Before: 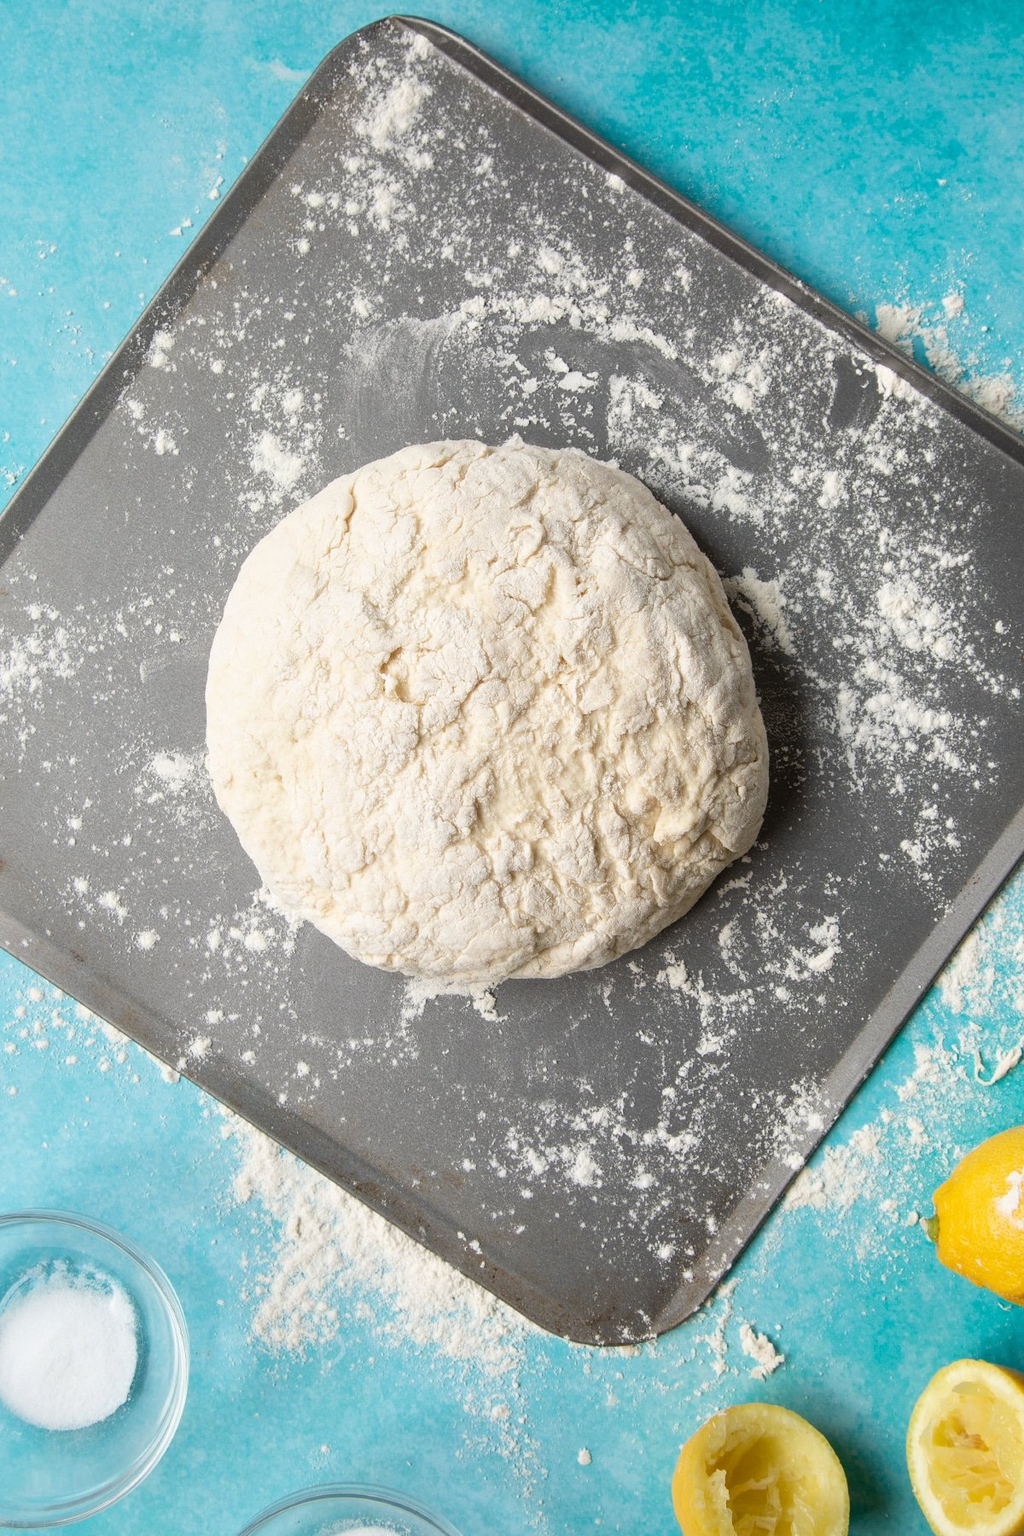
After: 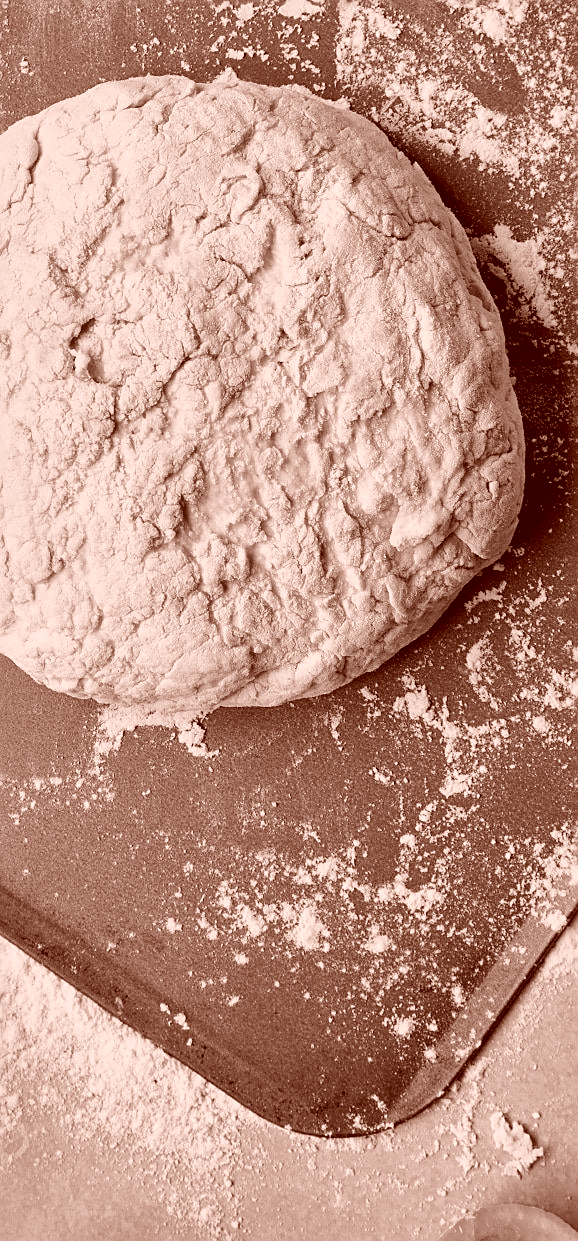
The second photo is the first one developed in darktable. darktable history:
sharpen: on, module defaults
crop: left 31.403%, top 24.468%, right 20.399%, bottom 6.578%
color correction: highlights a* 9.54, highlights b* 8.56, shadows a* 39.55, shadows b* 39.97, saturation 0.815
tone curve: curves: ch0 [(0, 0) (0.035, 0.017) (0.131, 0.108) (0.279, 0.279) (0.476, 0.554) (0.617, 0.693) (0.704, 0.77) (0.801, 0.854) (0.895, 0.927) (1, 0.976)]; ch1 [(0, 0) (0.318, 0.278) (0.444, 0.427) (0.493, 0.488) (0.504, 0.497) (0.537, 0.538) (0.594, 0.616) (0.746, 0.764) (1, 1)]; ch2 [(0, 0) (0.316, 0.292) (0.381, 0.37) (0.423, 0.448) (0.476, 0.482) (0.502, 0.495) (0.529, 0.547) (0.583, 0.608) (0.639, 0.657) (0.7, 0.7) (0.861, 0.808) (1, 0.951)], preserve colors none
shadows and highlights: low approximation 0.01, soften with gaussian
haze removal: compatibility mode true, adaptive false
color calibration: output gray [0.21, 0.42, 0.37, 0], gray › normalize channels true, illuminant same as pipeline (D50), adaptation XYZ, x 0.345, y 0.358, temperature 5017.03 K, gamut compression 0.007
local contrast: mode bilateral grid, contrast 20, coarseness 50, detail 119%, midtone range 0.2
